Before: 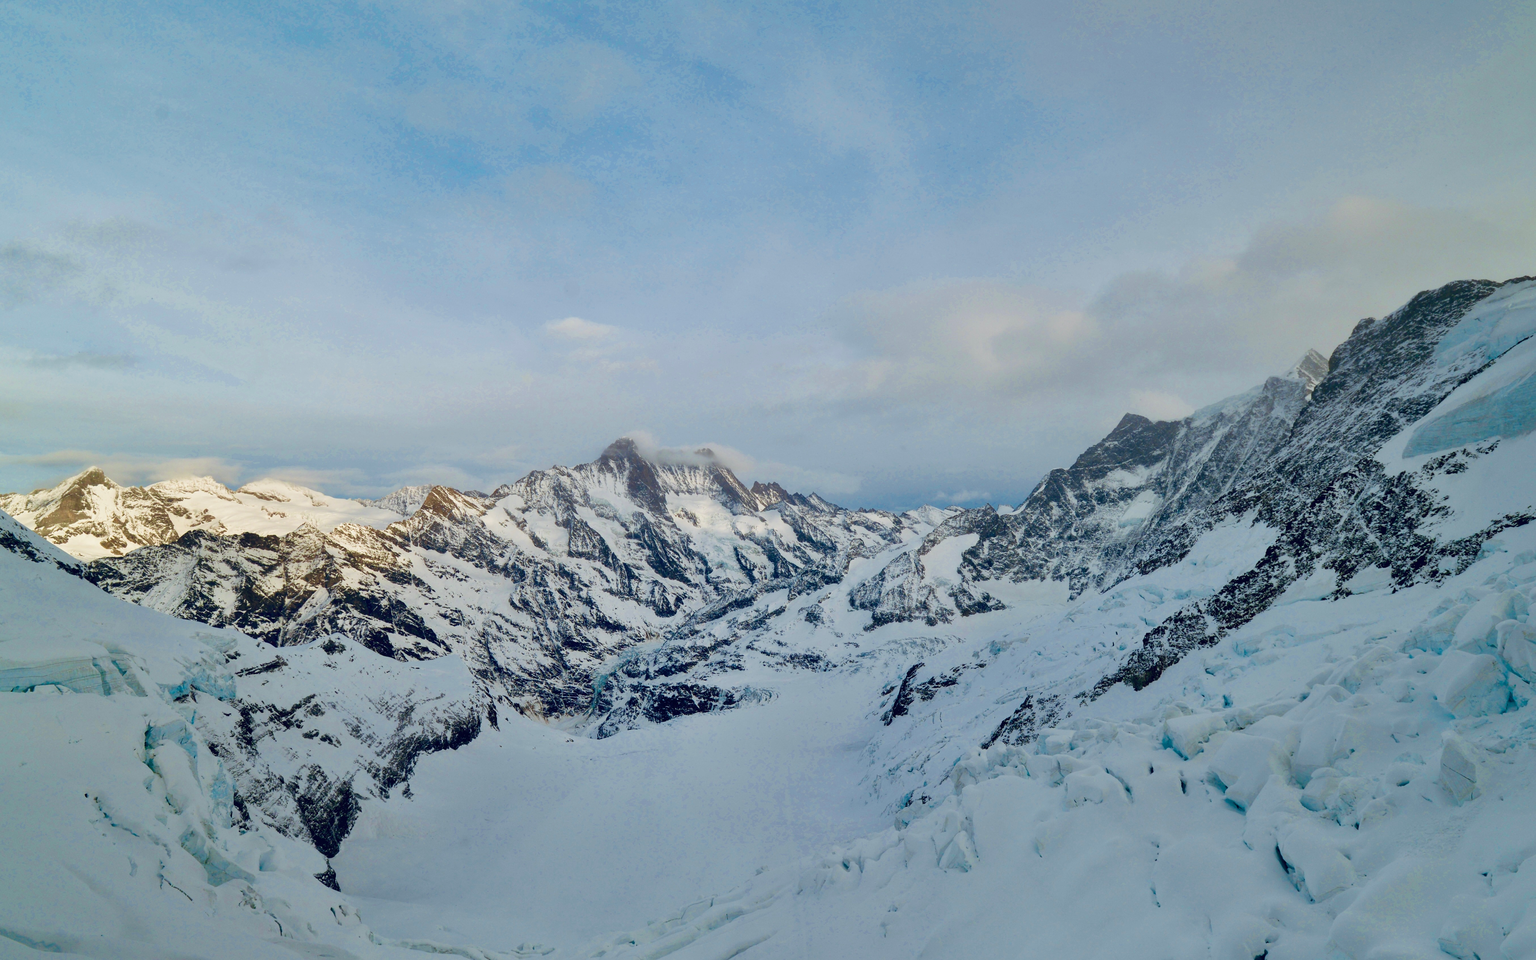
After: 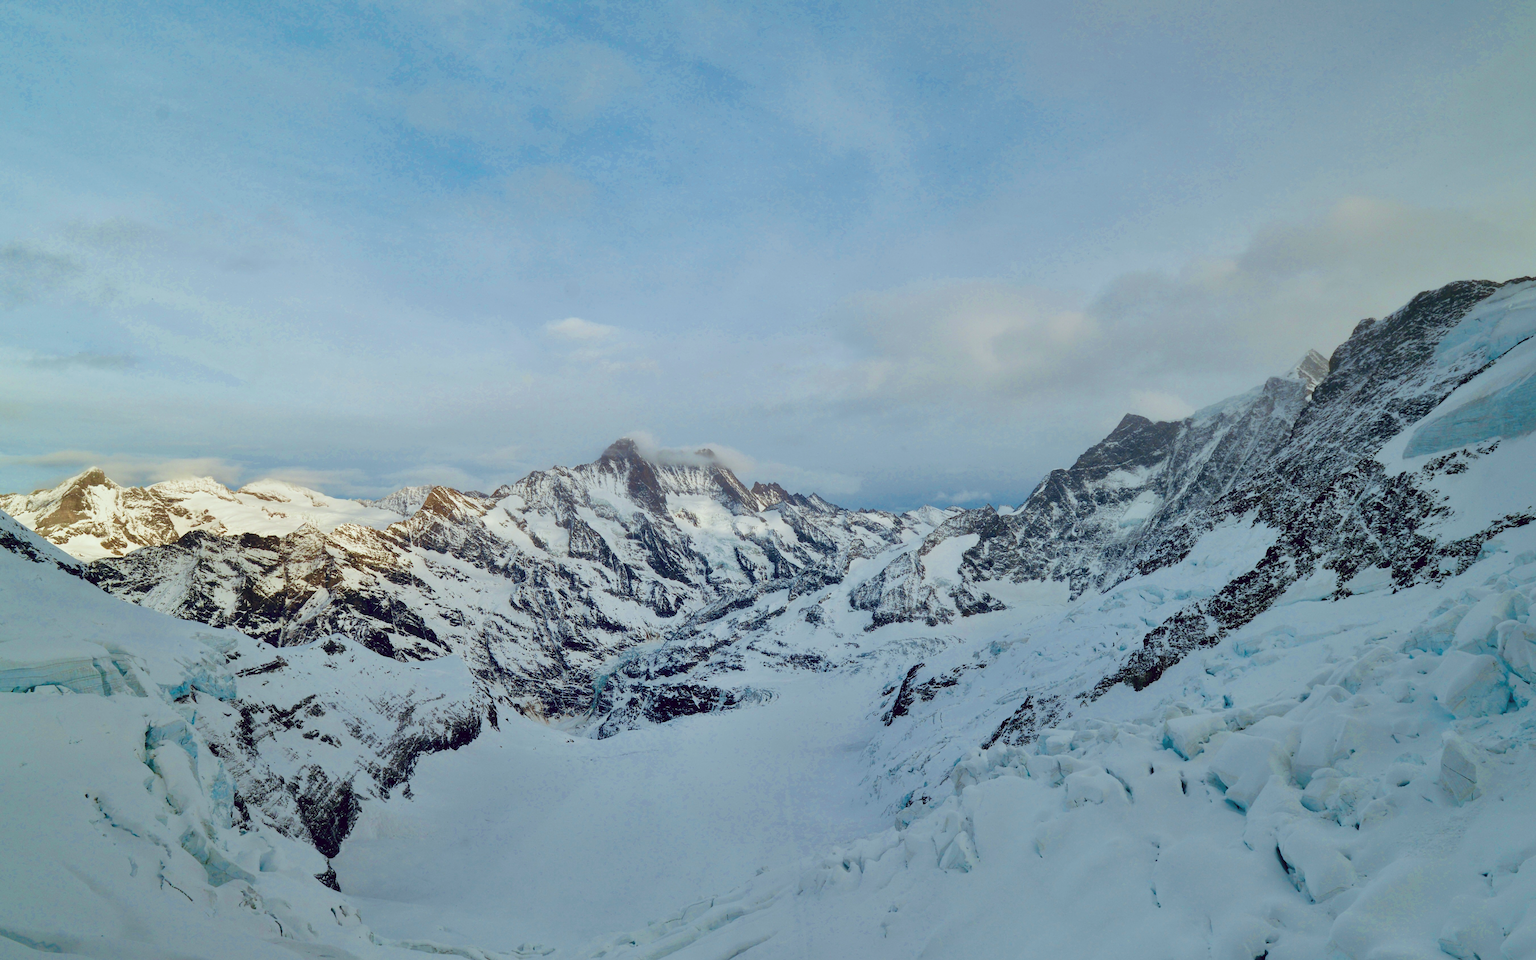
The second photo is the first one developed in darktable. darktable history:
color correction: highlights a* -4.95, highlights b* -4.14, shadows a* 4.11, shadows b* 4.51
